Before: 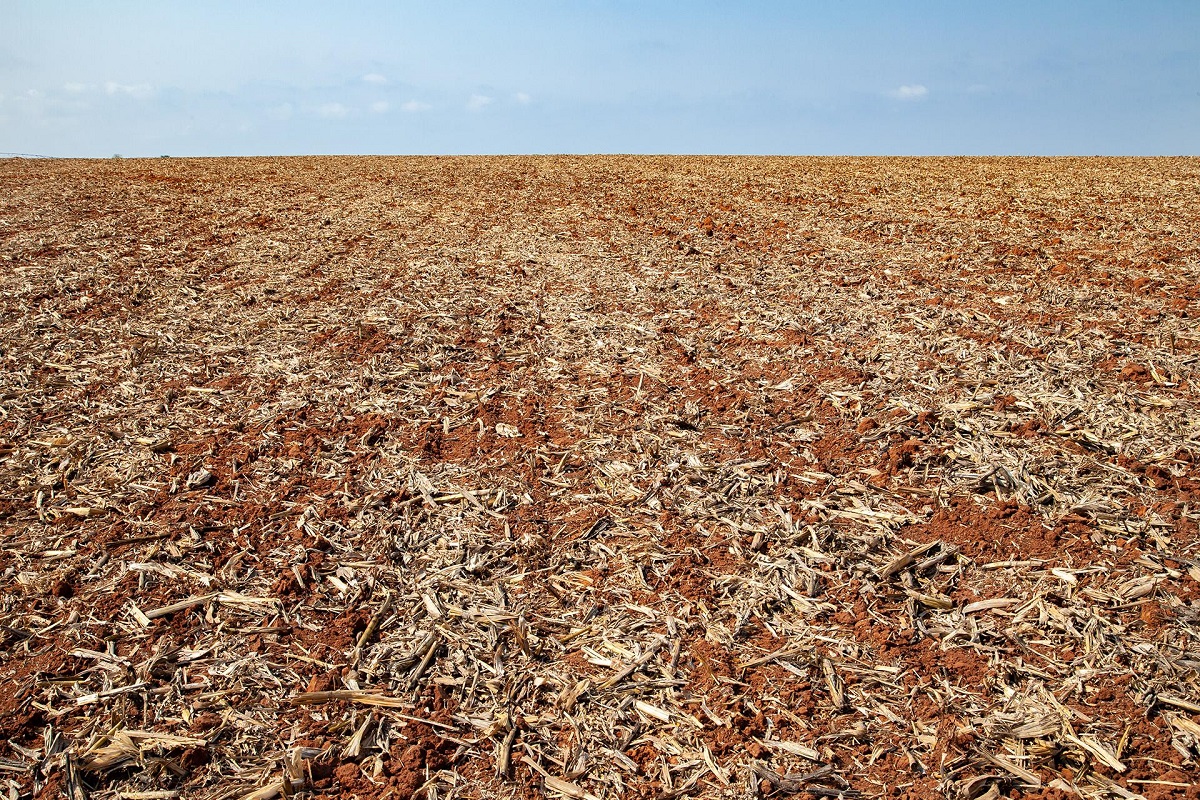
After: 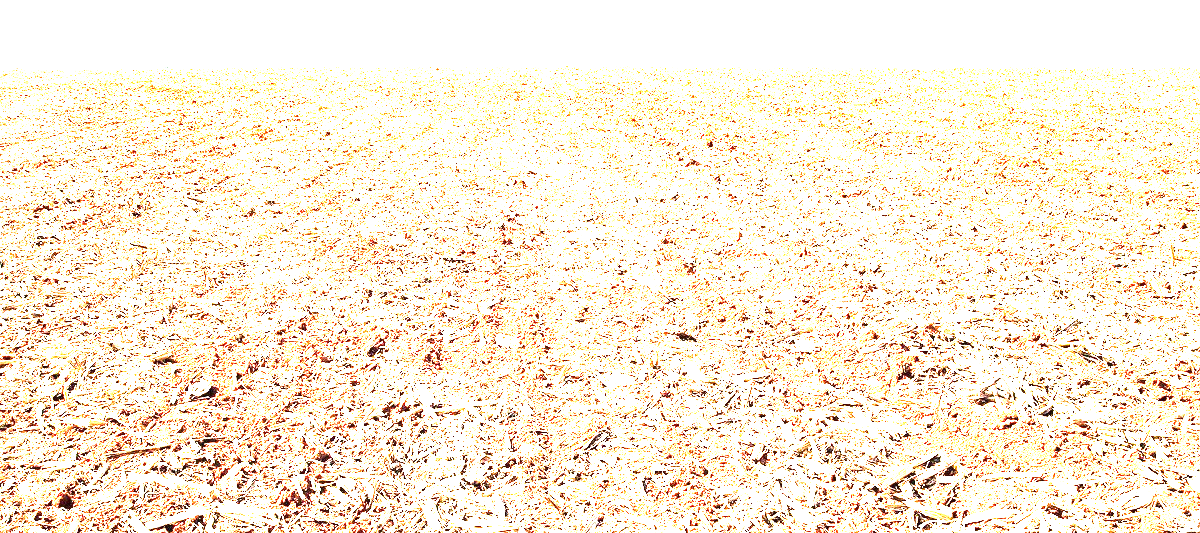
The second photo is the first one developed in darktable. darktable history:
crop: top 11.166%, bottom 22.168%
exposure: black level correction 0, exposure 4 EV, compensate exposure bias true, compensate highlight preservation false
tone equalizer: -8 EV -1.08 EV, -7 EV -1.01 EV, -6 EV -0.867 EV, -5 EV -0.578 EV, -3 EV 0.578 EV, -2 EV 0.867 EV, -1 EV 1.01 EV, +0 EV 1.08 EV, edges refinement/feathering 500, mask exposure compensation -1.57 EV, preserve details no
